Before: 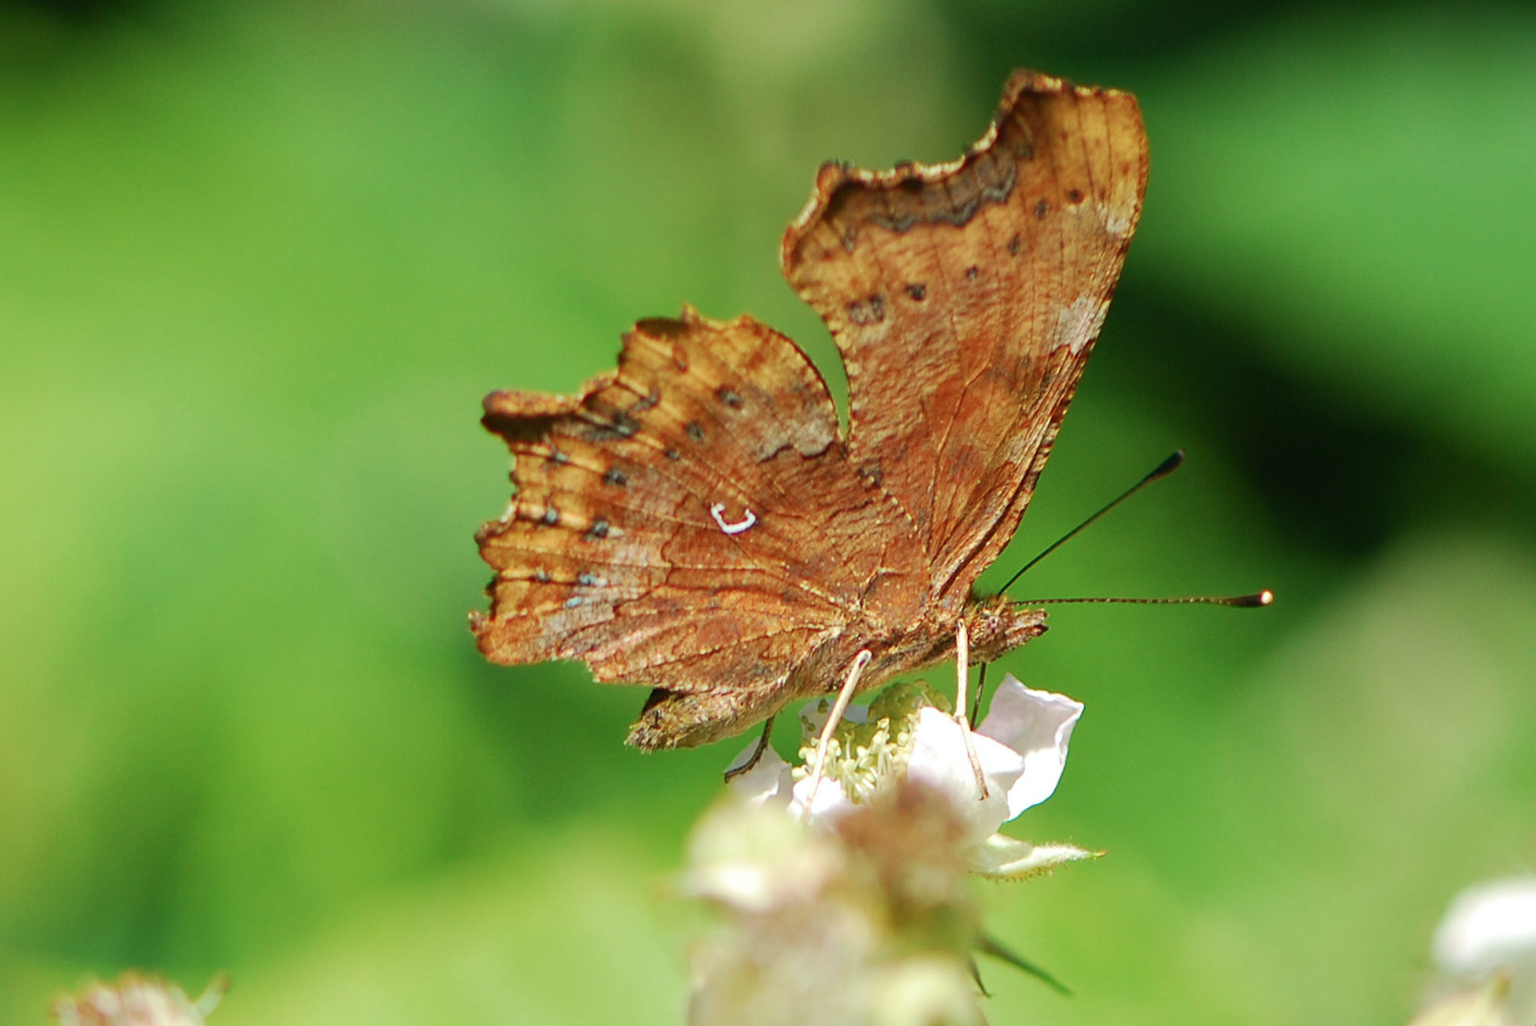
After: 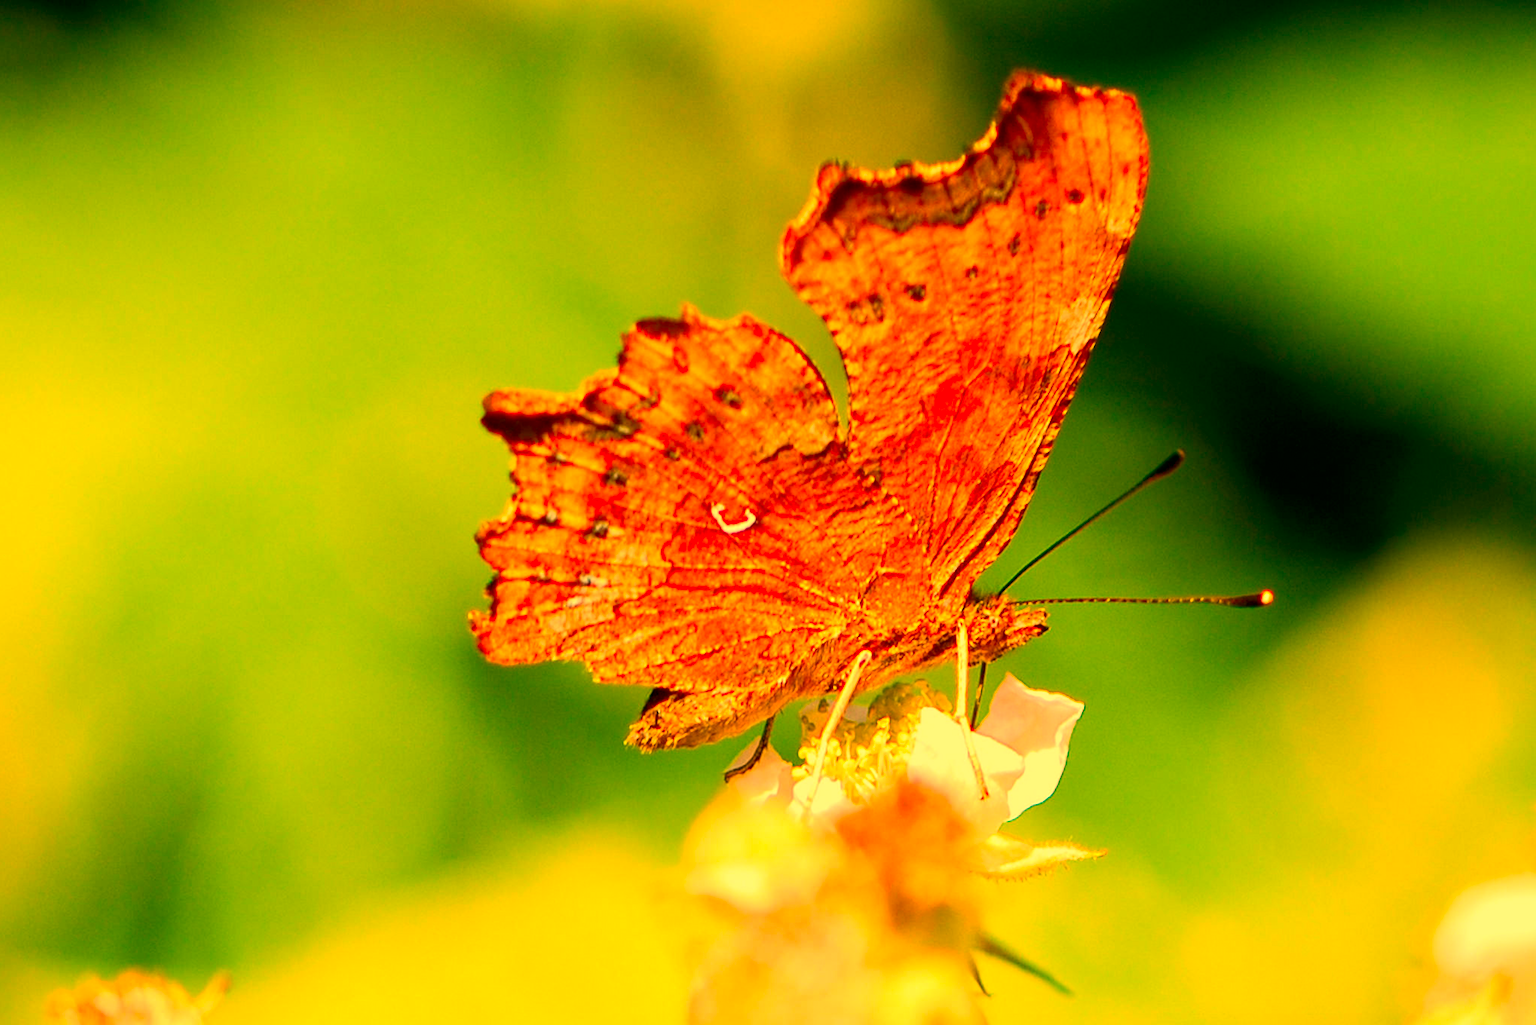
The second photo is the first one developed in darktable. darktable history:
white balance: red 1.467, blue 0.684
contrast brightness saturation: contrast 0.16, saturation 0.32
exposure: black level correction 0.007, exposure 0.159 EV, compensate highlight preservation false
